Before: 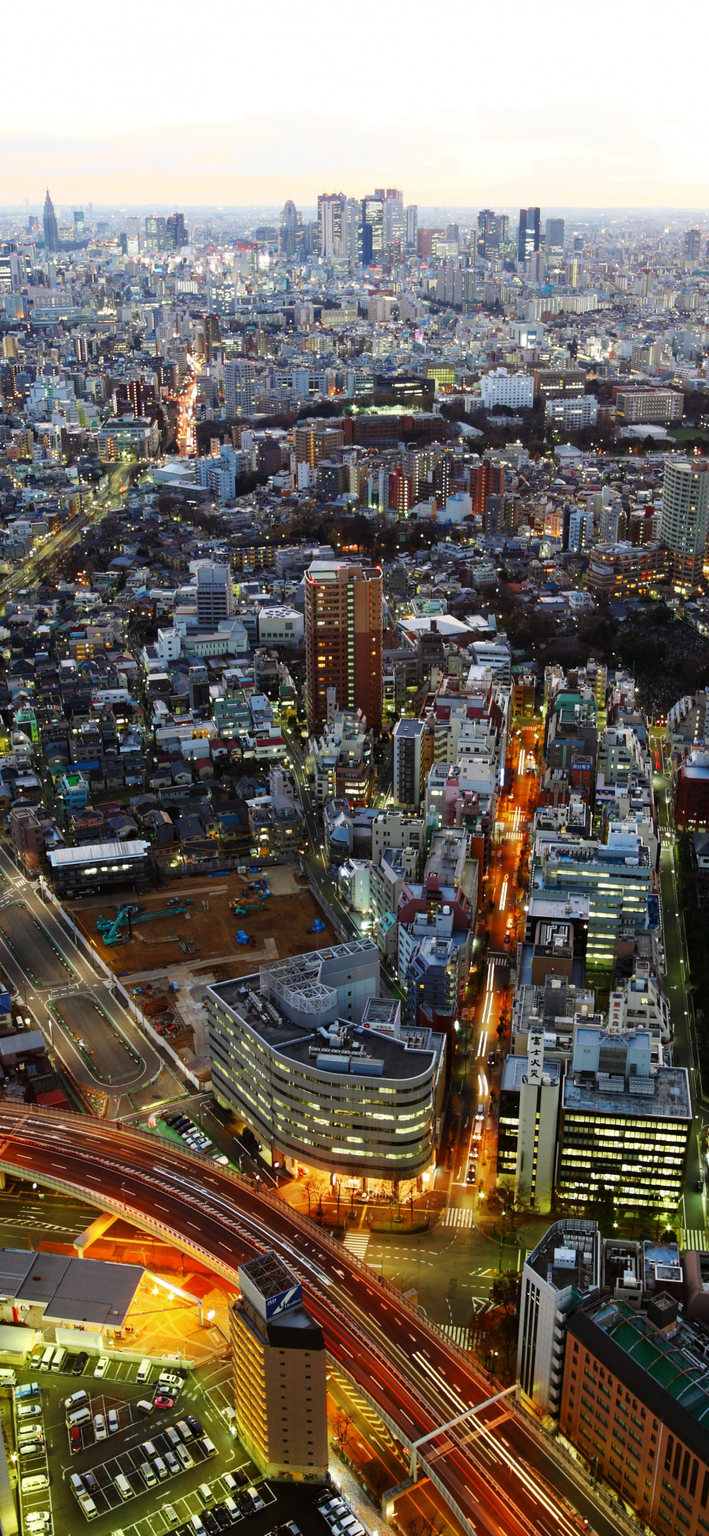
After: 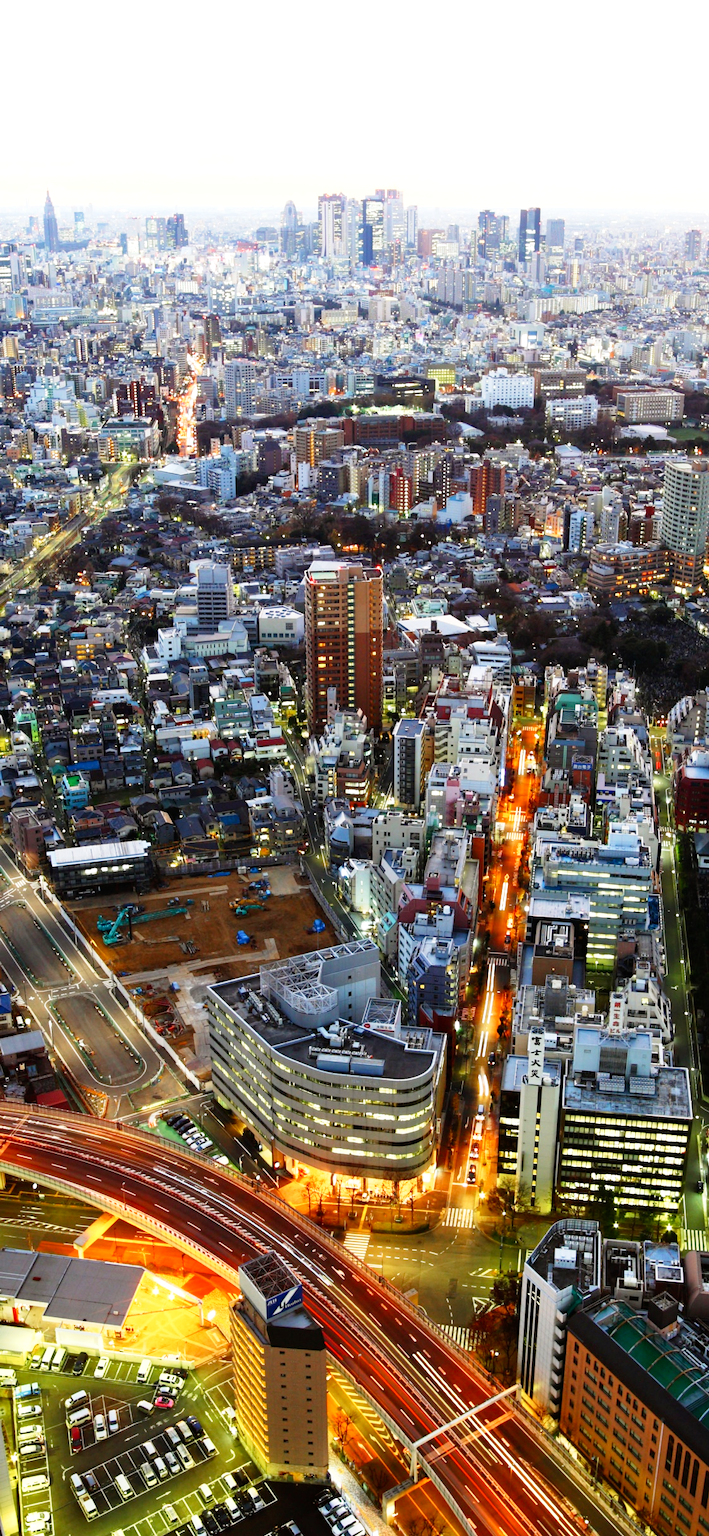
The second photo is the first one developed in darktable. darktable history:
tone curve: curves: ch0 [(0, 0) (0.062, 0.037) (0.142, 0.138) (0.359, 0.419) (0.469, 0.544) (0.634, 0.722) (0.839, 0.909) (0.998, 0.978)]; ch1 [(0, 0) (0.437, 0.408) (0.472, 0.47) (0.502, 0.503) (0.527, 0.523) (0.559, 0.573) (0.608, 0.665) (0.669, 0.748) (0.859, 0.899) (1, 1)]; ch2 [(0, 0) (0.33, 0.301) (0.421, 0.443) (0.473, 0.498) (0.502, 0.5) (0.535, 0.531) (0.575, 0.603) (0.608, 0.667) (1, 1)], preserve colors none
exposure: black level correction 0, exposure 0.499 EV, compensate highlight preservation false
